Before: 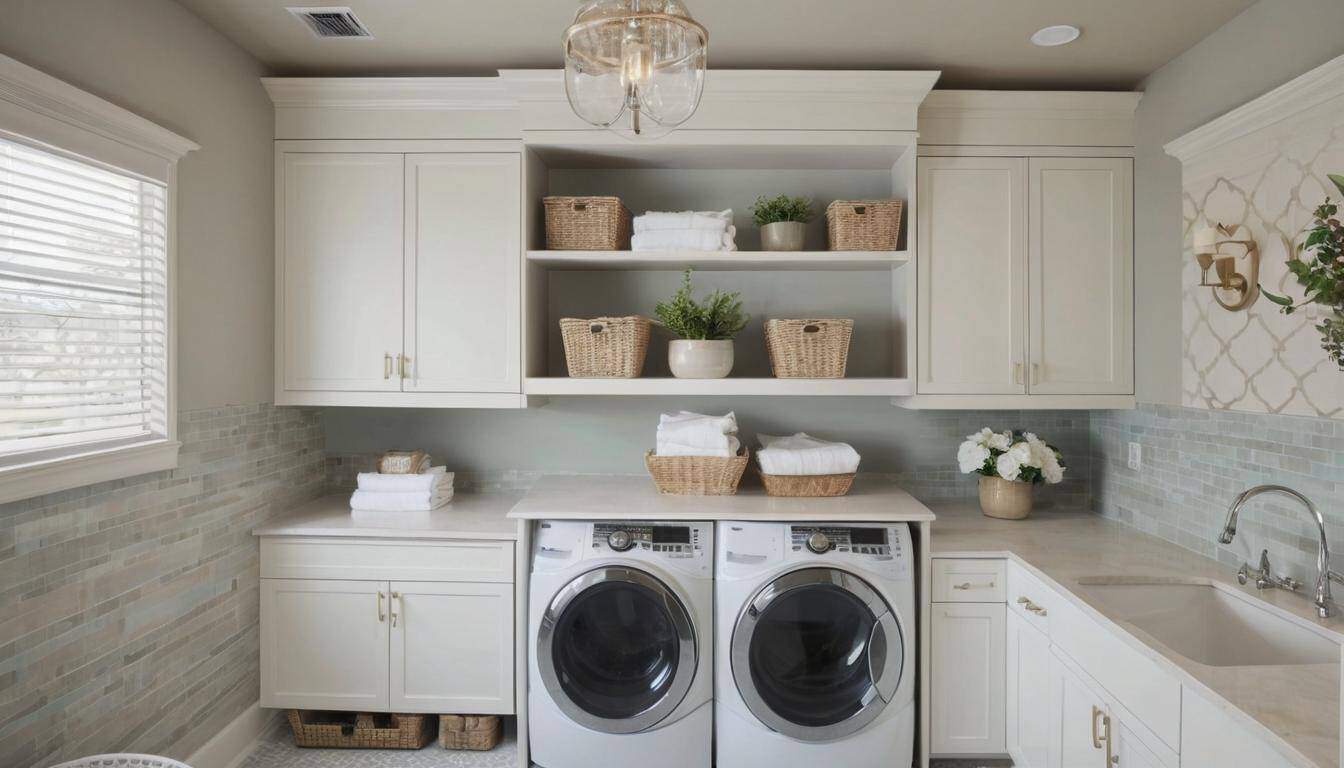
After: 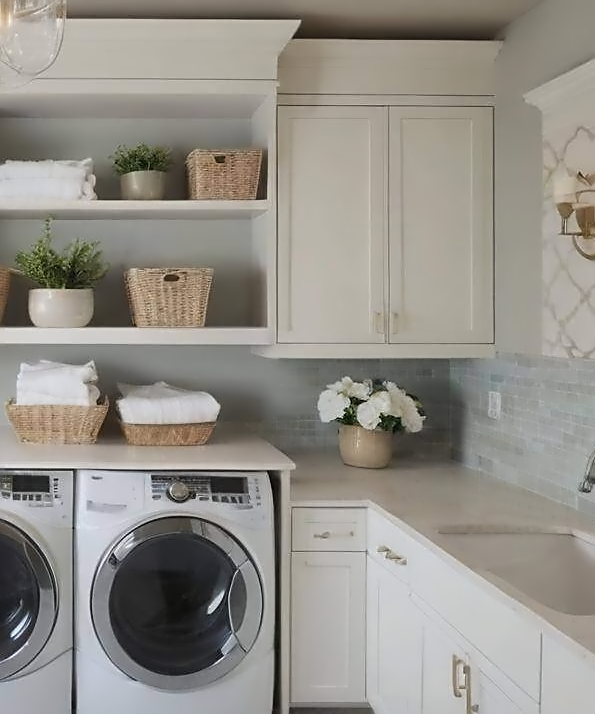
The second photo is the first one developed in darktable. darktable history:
sharpen: on, module defaults
contrast equalizer: octaves 7, y [[0.5 ×6], [0.5 ×6], [0.5 ×6], [0, 0.033, 0.067, 0.1, 0.133, 0.167], [0, 0.05, 0.1, 0.15, 0.2, 0.25]]
crop: left 47.628%, top 6.643%, right 7.874%
